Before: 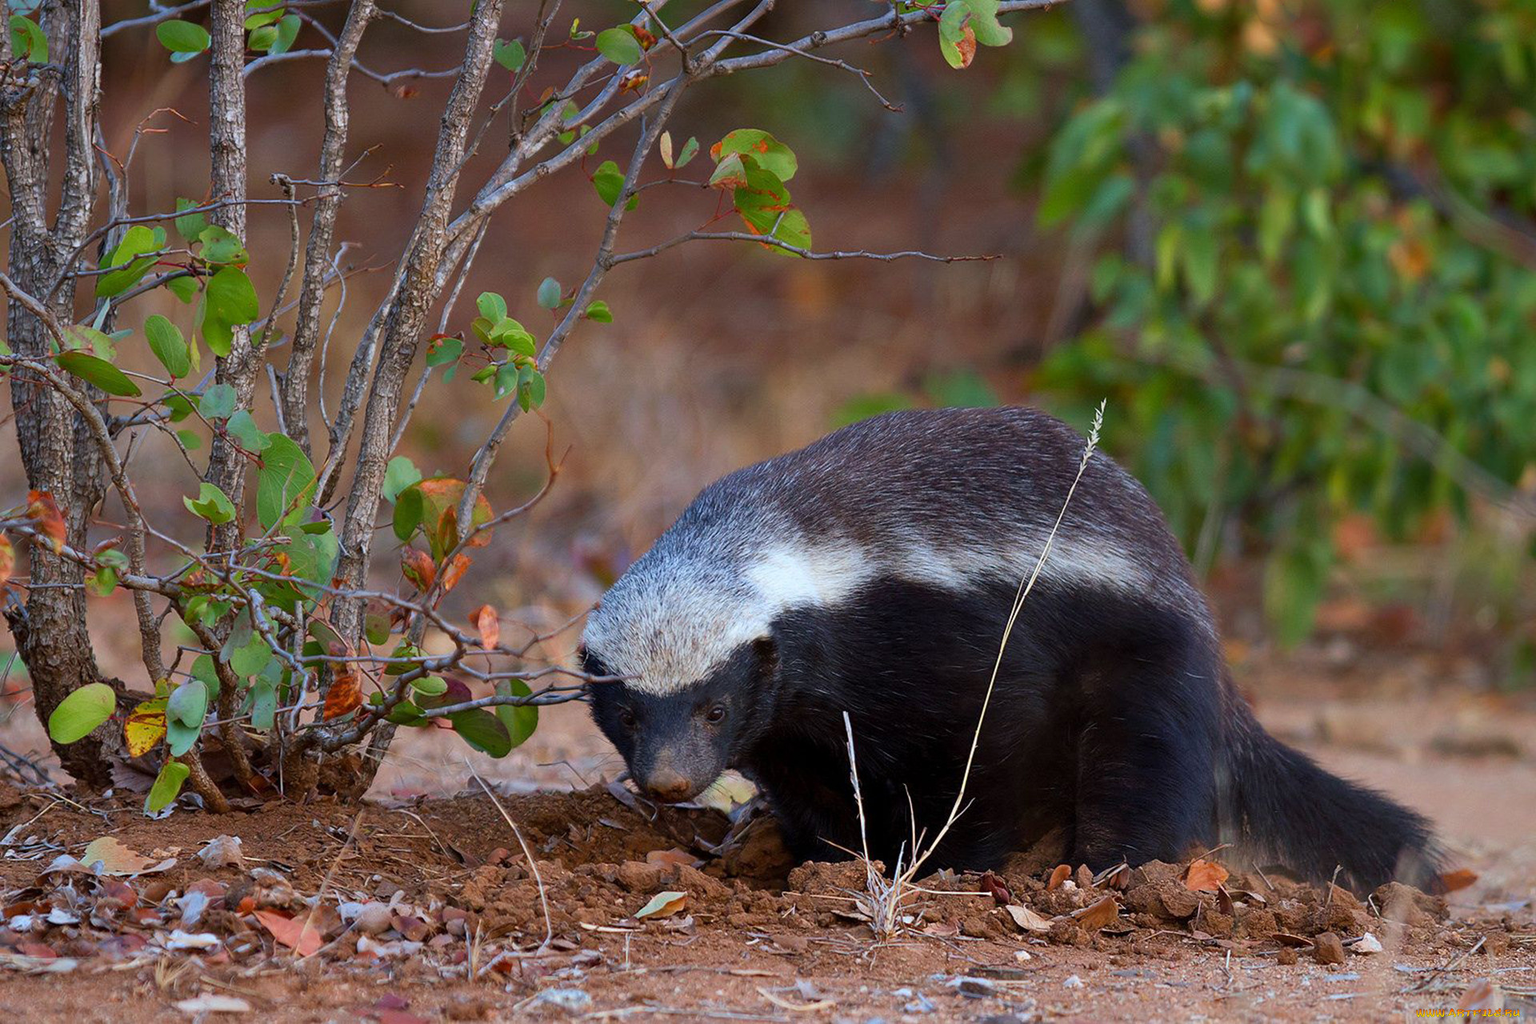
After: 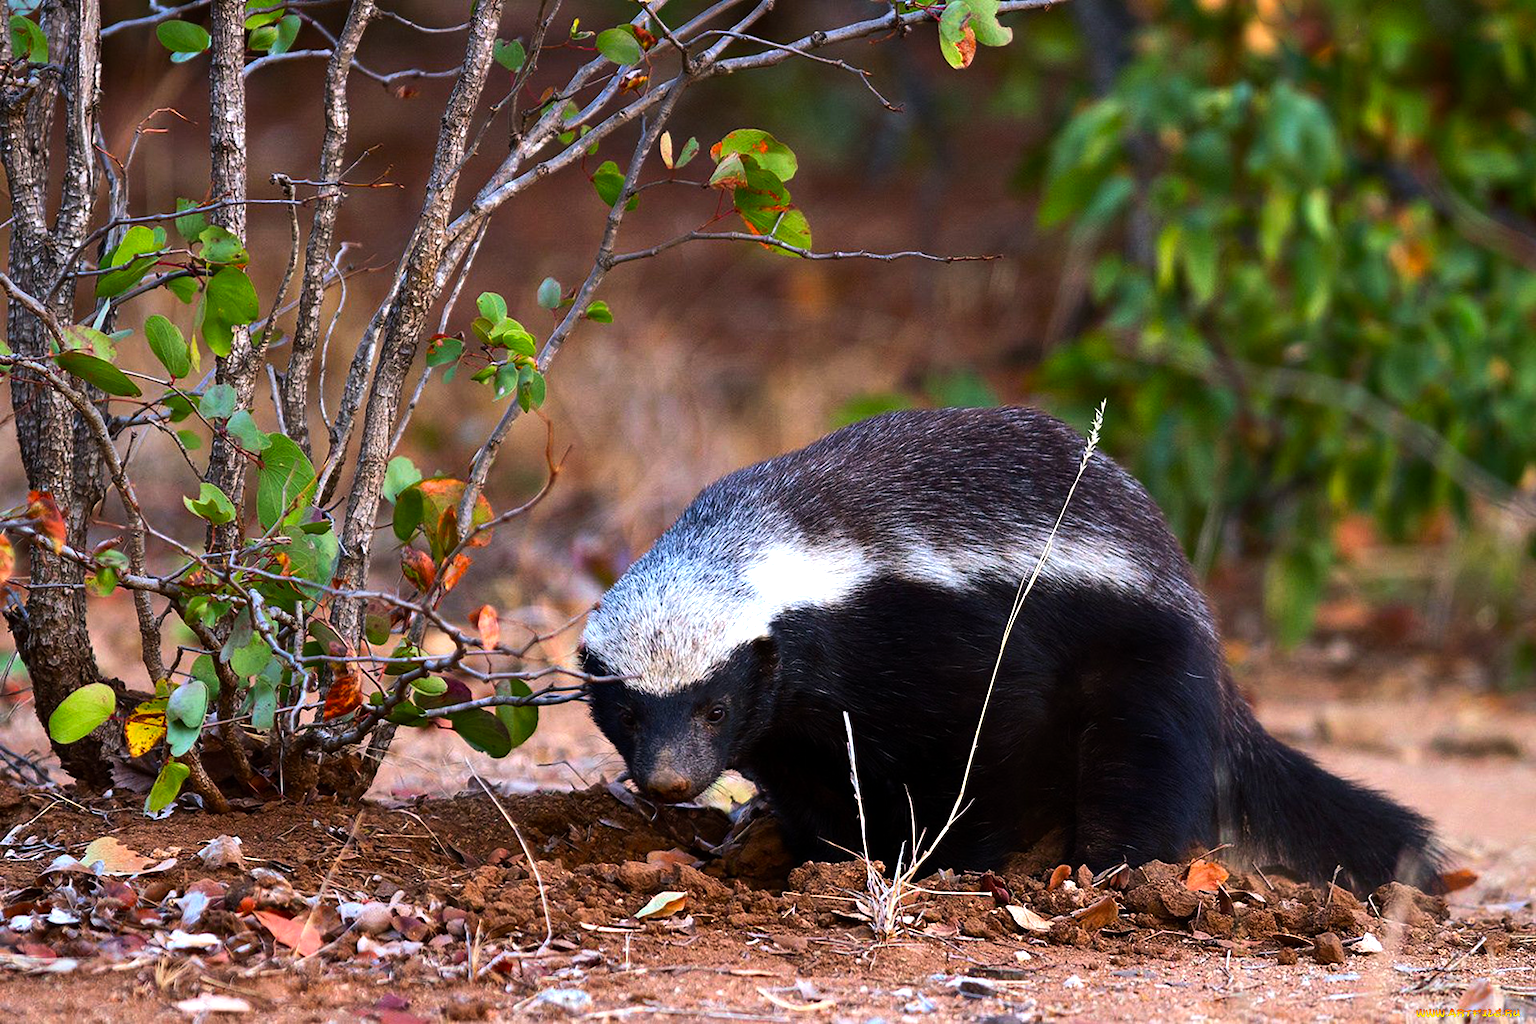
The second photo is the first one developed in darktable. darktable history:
color correction: highlights a* 3.22, highlights b* 1.93, saturation 1.19
tone equalizer: -8 EV -1.08 EV, -7 EV -1.01 EV, -6 EV -0.867 EV, -5 EV -0.578 EV, -3 EV 0.578 EV, -2 EV 0.867 EV, -1 EV 1.01 EV, +0 EV 1.08 EV, edges refinement/feathering 500, mask exposure compensation -1.57 EV, preserve details no
